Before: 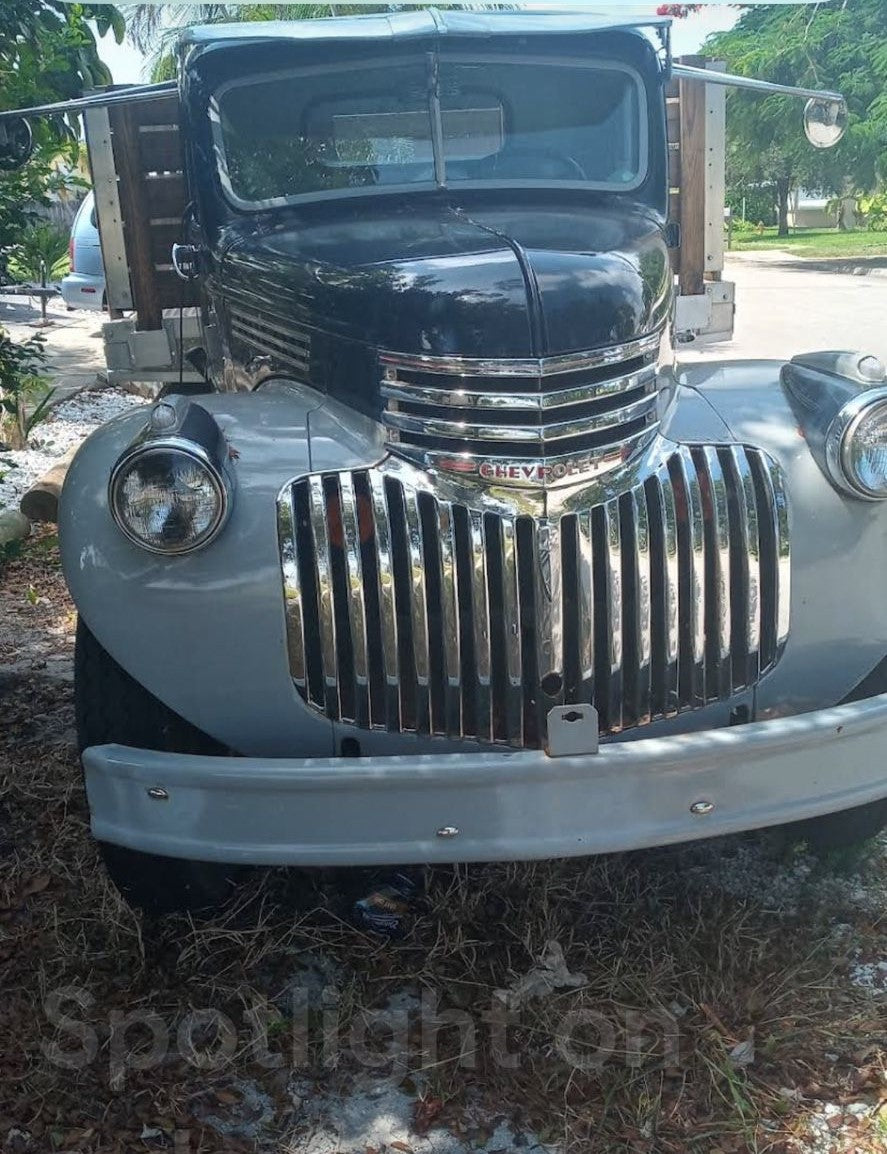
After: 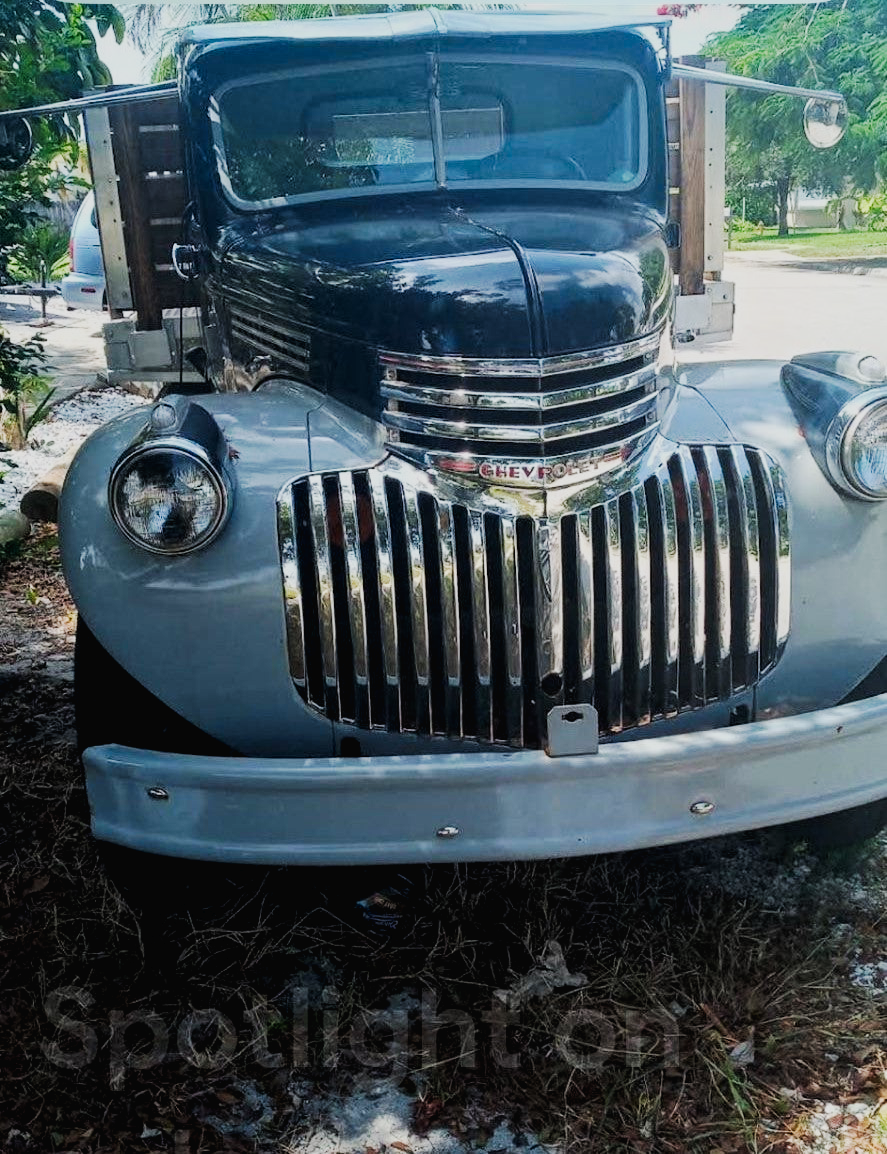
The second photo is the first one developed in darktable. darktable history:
filmic rgb: black relative exposure -7.65 EV, white relative exposure 4.56 EV, hardness 3.61
tone curve: curves: ch0 [(0, 0) (0.003, 0.016) (0.011, 0.016) (0.025, 0.016) (0.044, 0.016) (0.069, 0.016) (0.1, 0.026) (0.136, 0.047) (0.177, 0.088) (0.224, 0.14) (0.277, 0.2) (0.335, 0.276) (0.399, 0.37) (0.468, 0.47) (0.543, 0.583) (0.623, 0.698) (0.709, 0.779) (0.801, 0.858) (0.898, 0.929) (1, 1)], preserve colors none
